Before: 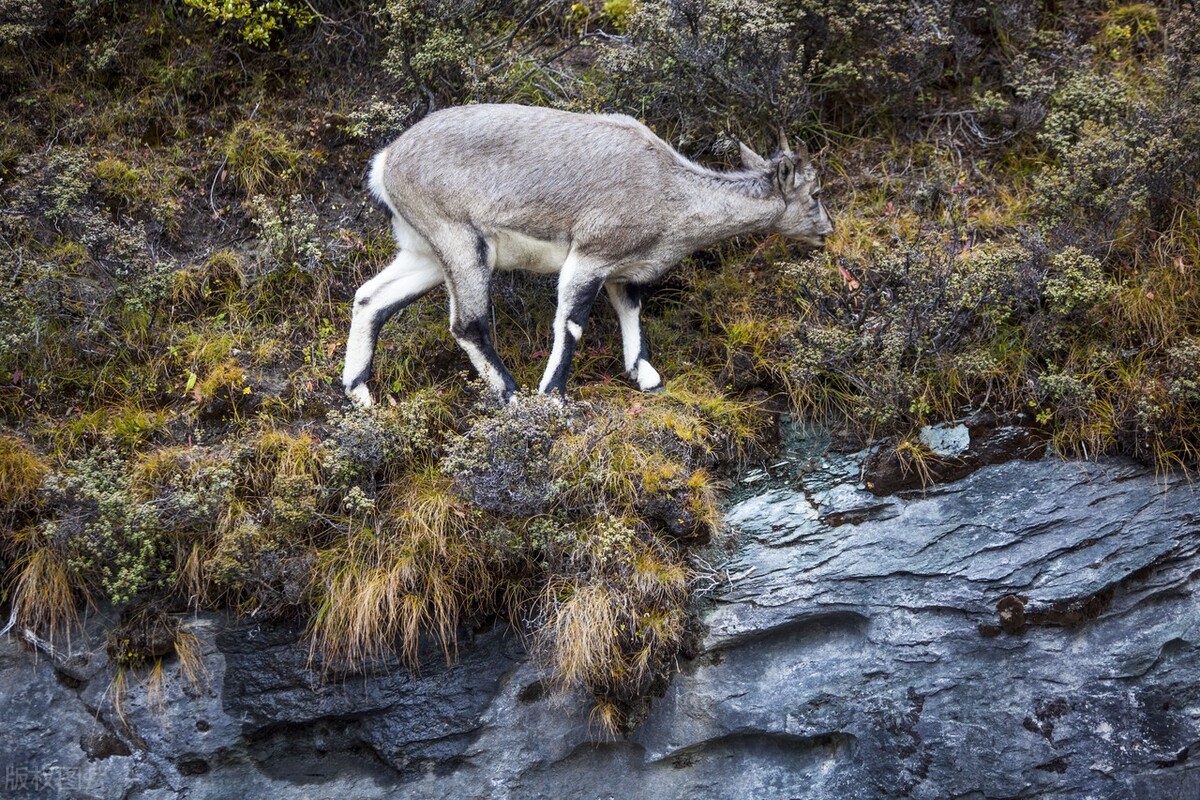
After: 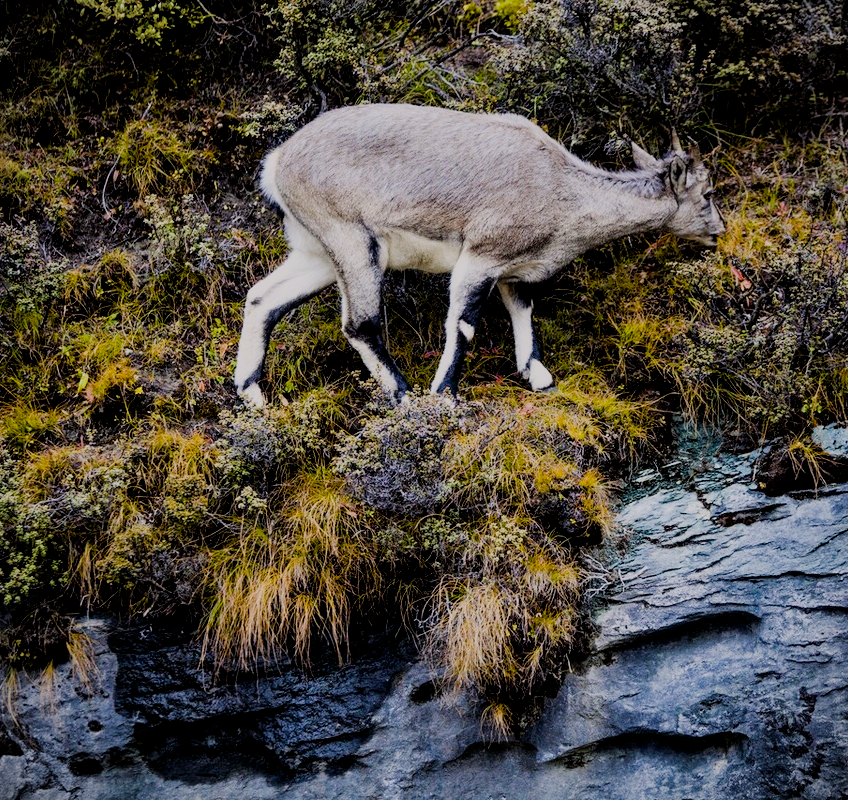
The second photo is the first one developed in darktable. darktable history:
vignetting: fall-off start 100.05%
crop and rotate: left 9.039%, right 20.288%
filmic rgb: black relative exposure -6.04 EV, white relative exposure 6.95 EV, hardness 2.27, iterations of high-quality reconstruction 0
exposure: black level correction 0.016, exposure -0.01 EV, compensate highlight preservation false
color balance rgb: highlights gain › chroma 0.969%, highlights gain › hue 28.74°, global offset › hue 171.23°, linear chroma grading › global chroma 8.902%, perceptual saturation grading › global saturation 9.012%, perceptual saturation grading › highlights -13.741%, perceptual saturation grading › mid-tones 14.392%, perceptual saturation grading › shadows 22.736%, global vibrance 25.017%, contrast 10.182%
